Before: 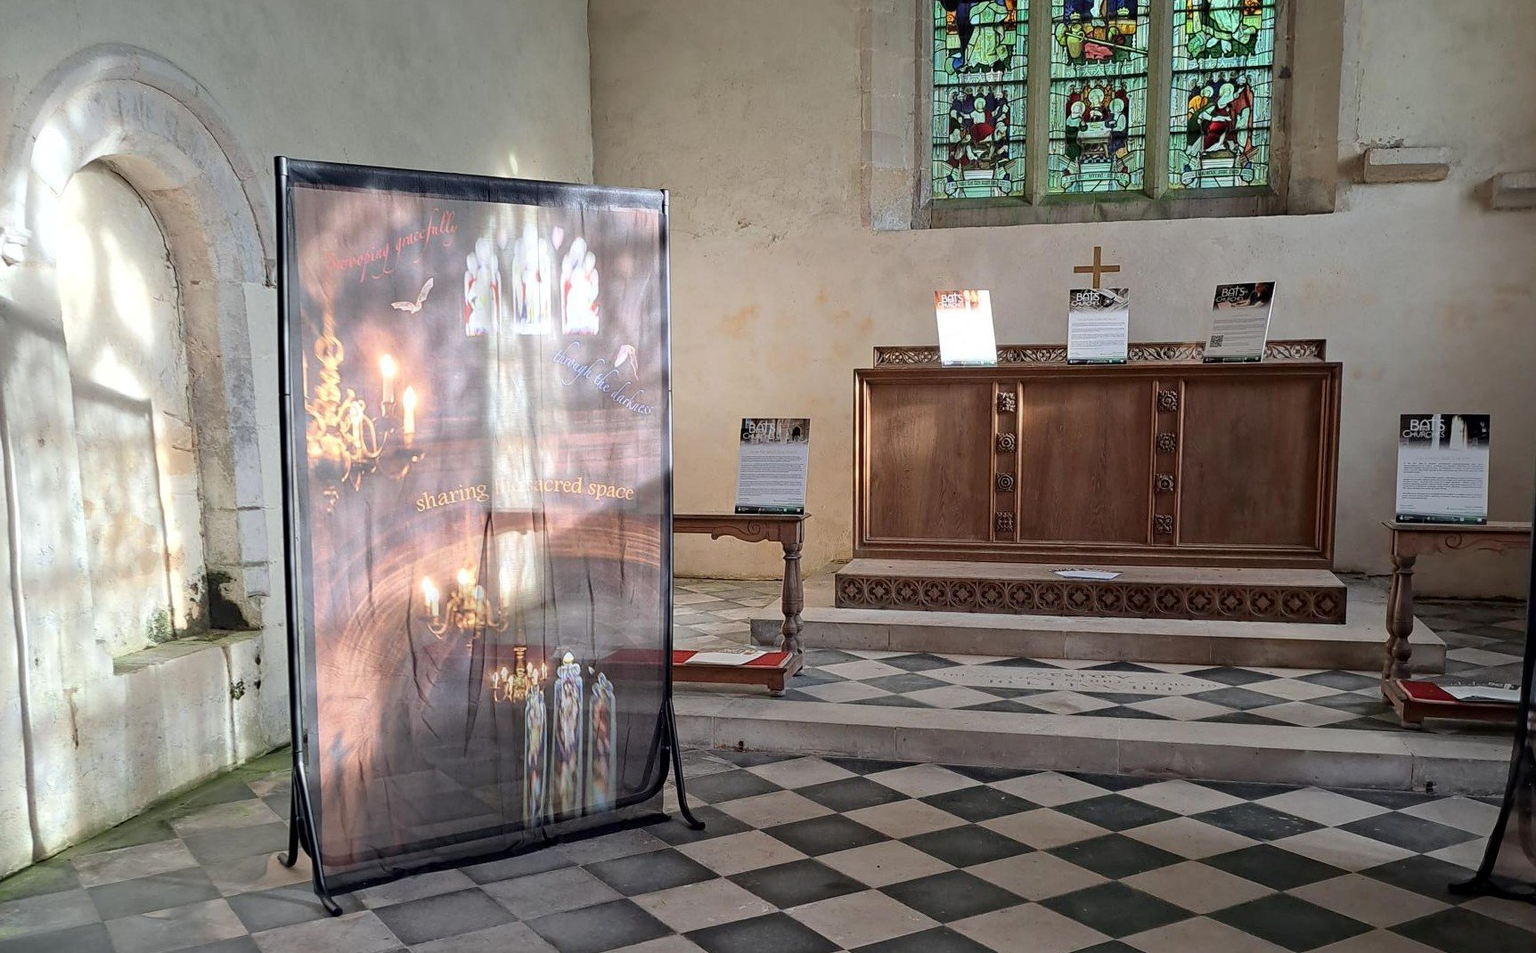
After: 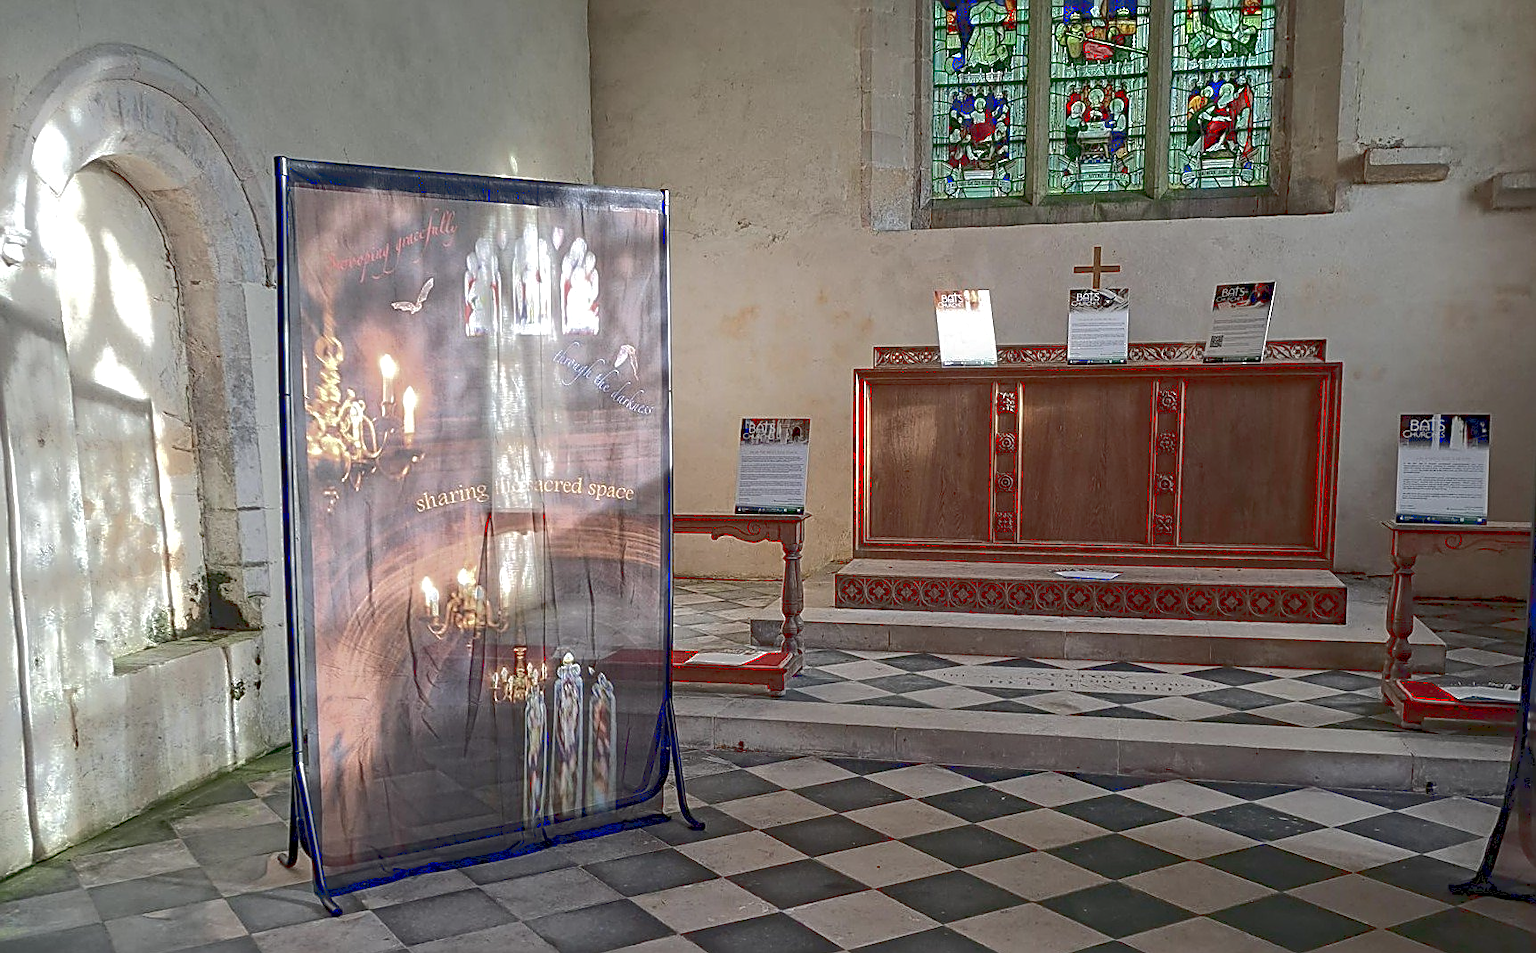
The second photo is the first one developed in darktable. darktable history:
tone curve: curves: ch0 [(0, 0) (0.003, 0.149) (0.011, 0.152) (0.025, 0.154) (0.044, 0.164) (0.069, 0.179) (0.1, 0.194) (0.136, 0.211) (0.177, 0.232) (0.224, 0.258) (0.277, 0.289) (0.335, 0.326) (0.399, 0.371) (0.468, 0.438) (0.543, 0.504) (0.623, 0.569) (0.709, 0.642) (0.801, 0.716) (0.898, 0.775) (1, 1)], color space Lab, linked channels, preserve colors none
local contrast: on, module defaults
sharpen: radius 2.591, amount 0.701
